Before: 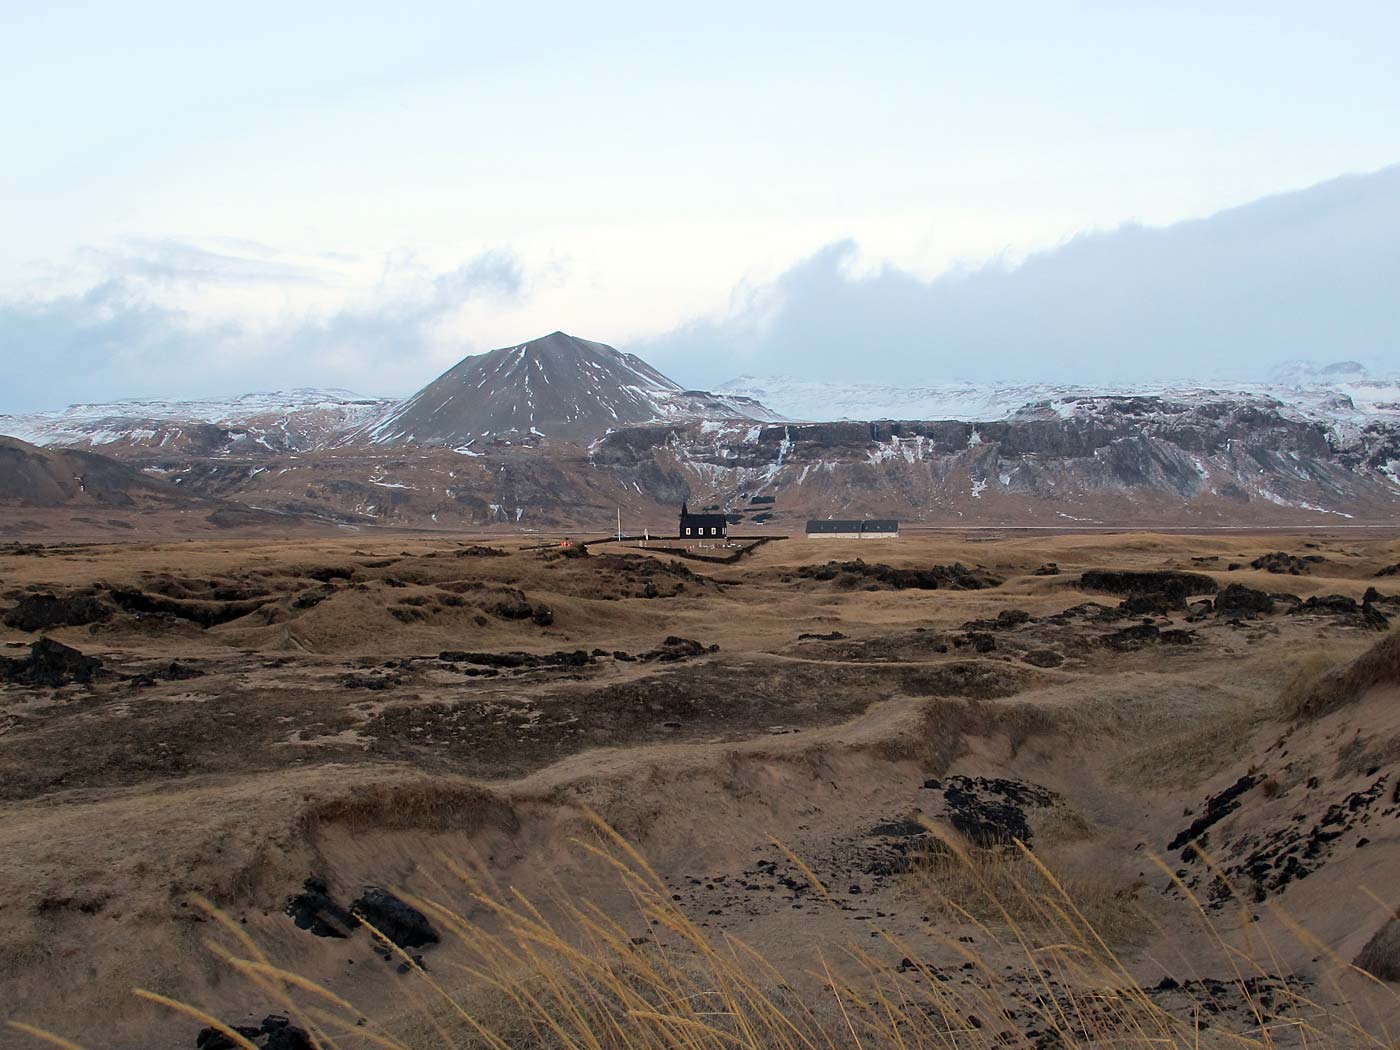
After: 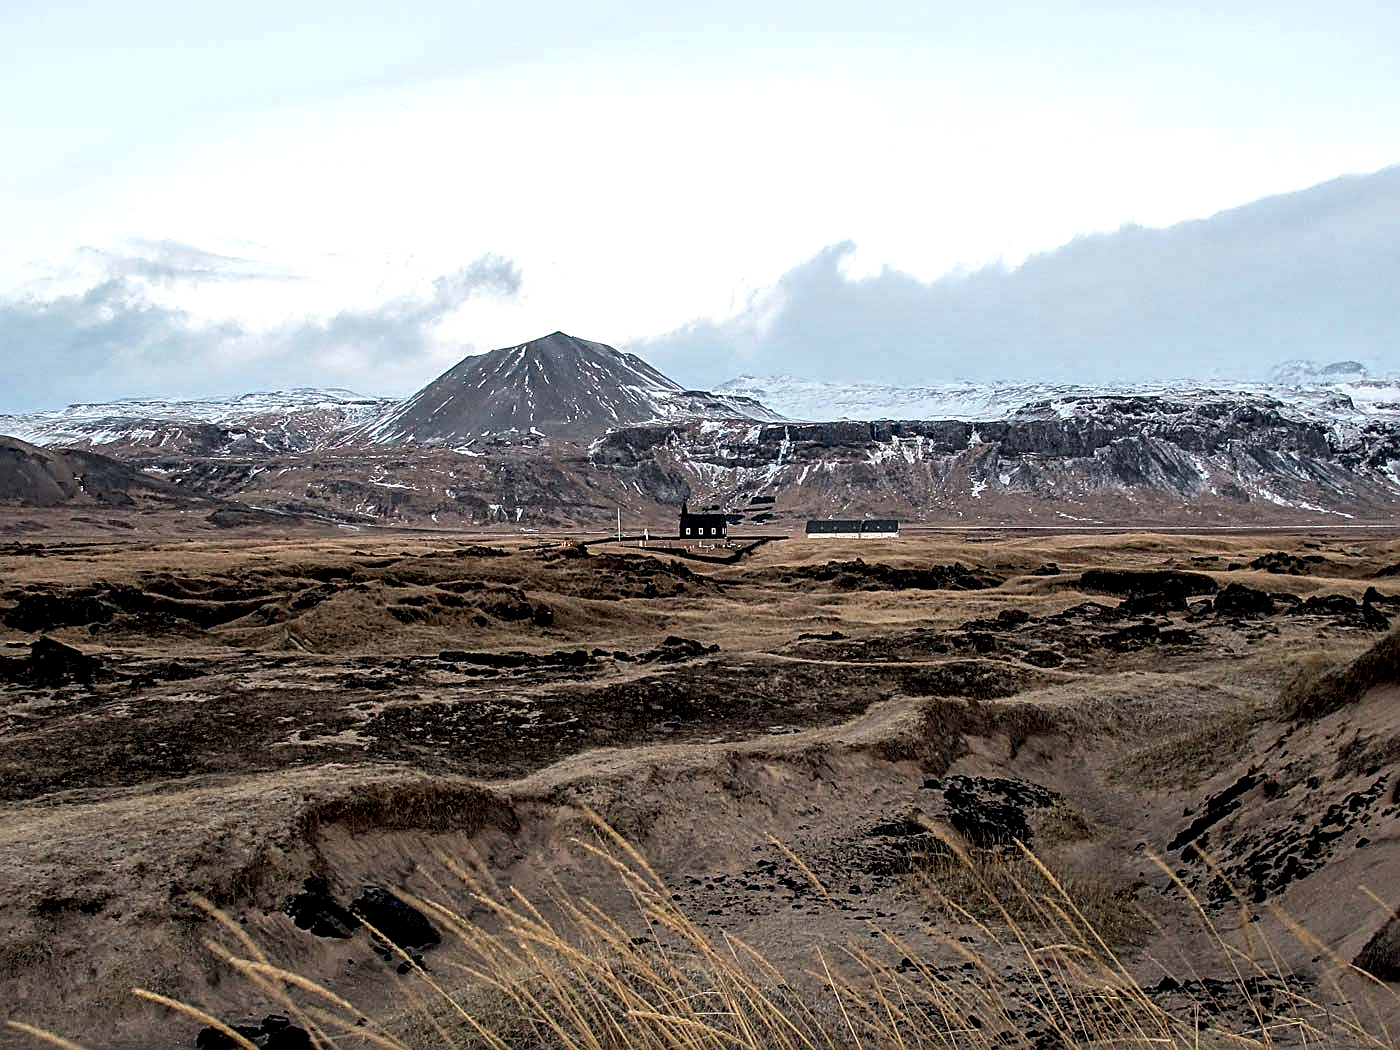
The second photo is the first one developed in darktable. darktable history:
local contrast: detail 204%
sharpen: radius 2.586, amount 0.689
